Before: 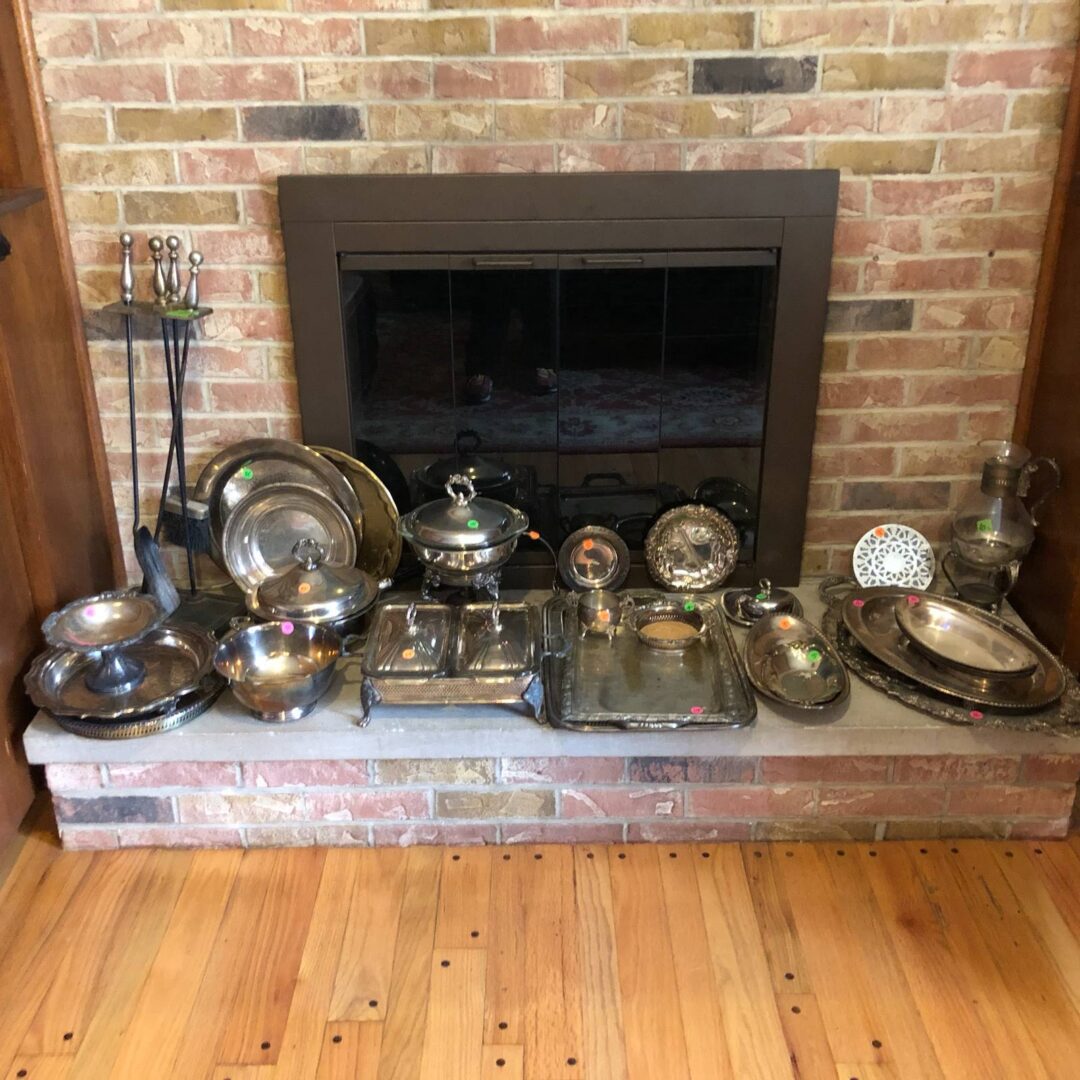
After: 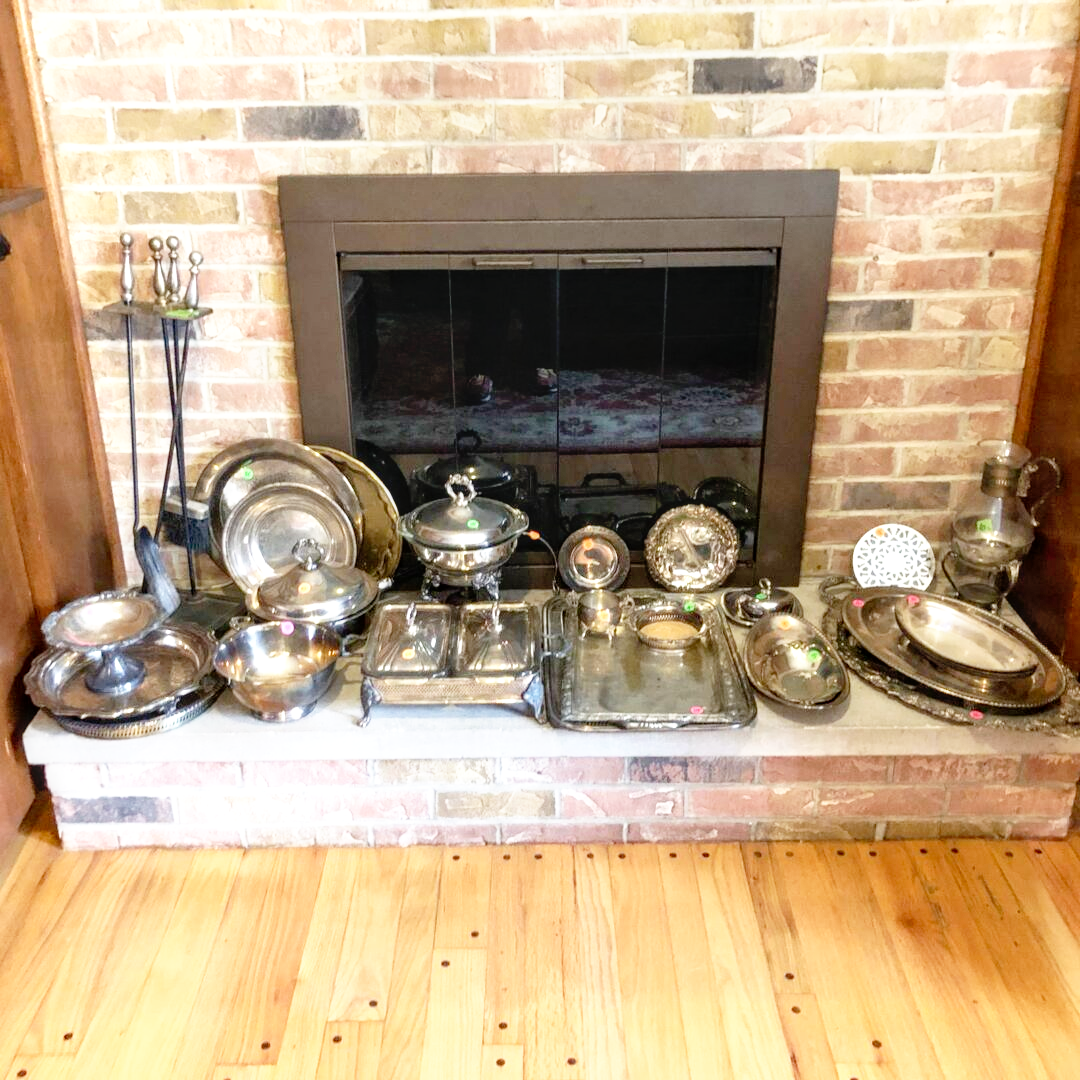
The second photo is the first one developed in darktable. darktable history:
base curve: curves: ch0 [(0, 0) (0.007, 0.004) (0.027, 0.03) (0.046, 0.07) (0.207, 0.54) (0.442, 0.872) (0.673, 0.972) (1, 1)], preserve colors none
local contrast: on, module defaults
tone curve: curves: ch0 [(0, 0) (0.004, 0.008) (0.077, 0.156) (0.169, 0.29) (0.774, 0.774) (1, 1)], preserve colors none
